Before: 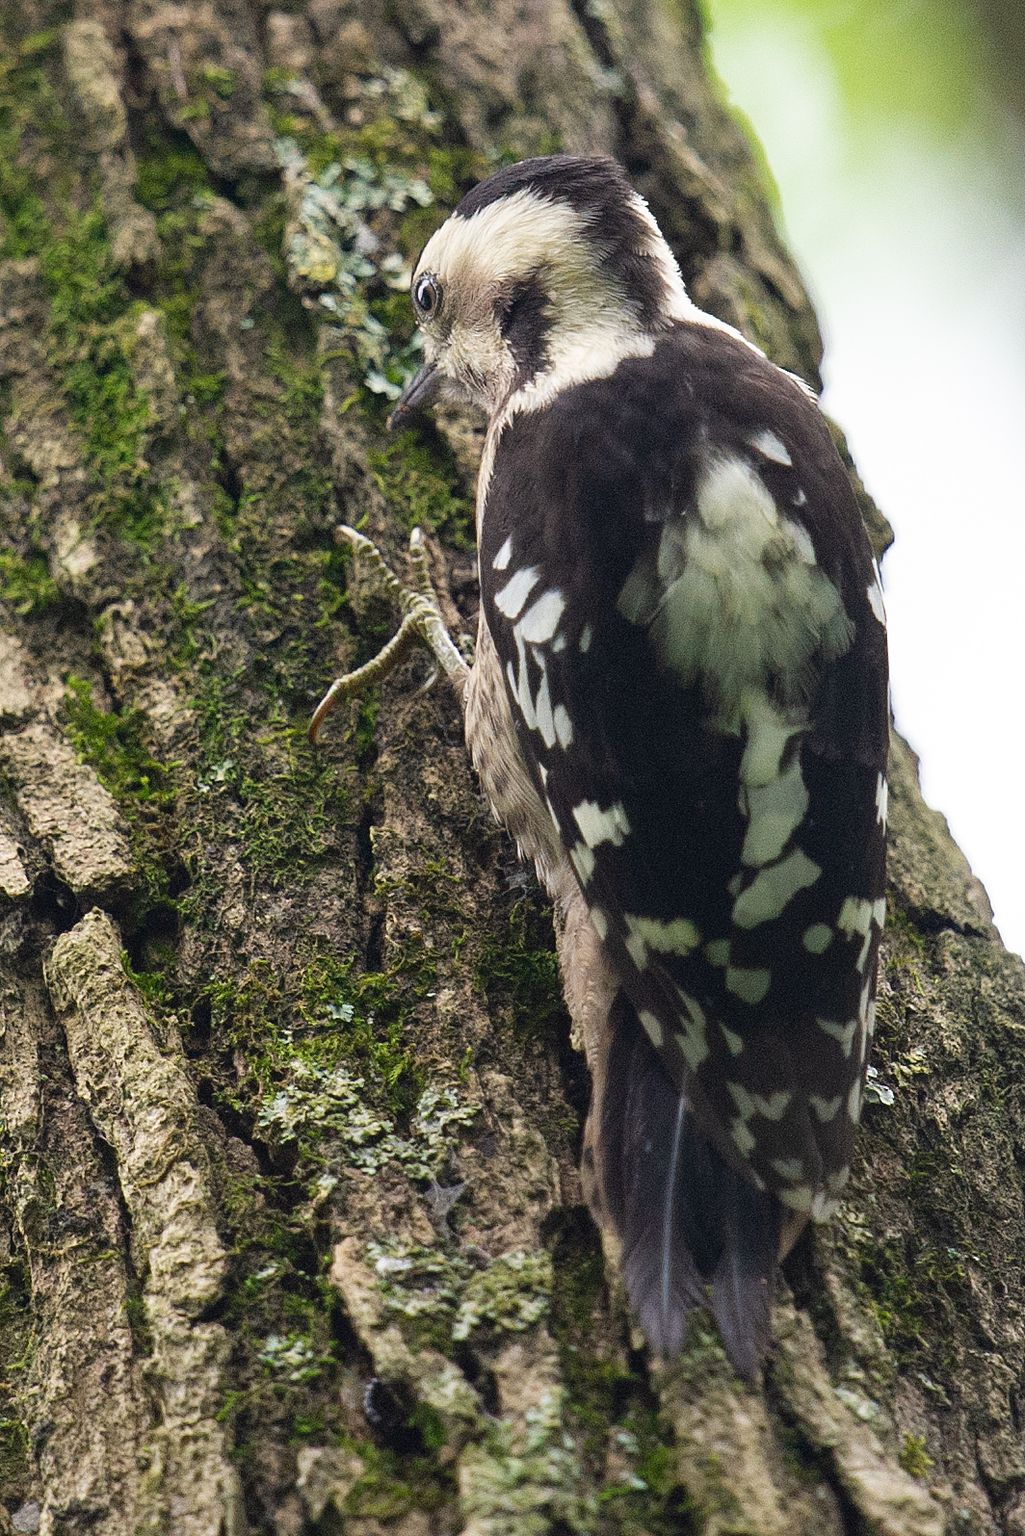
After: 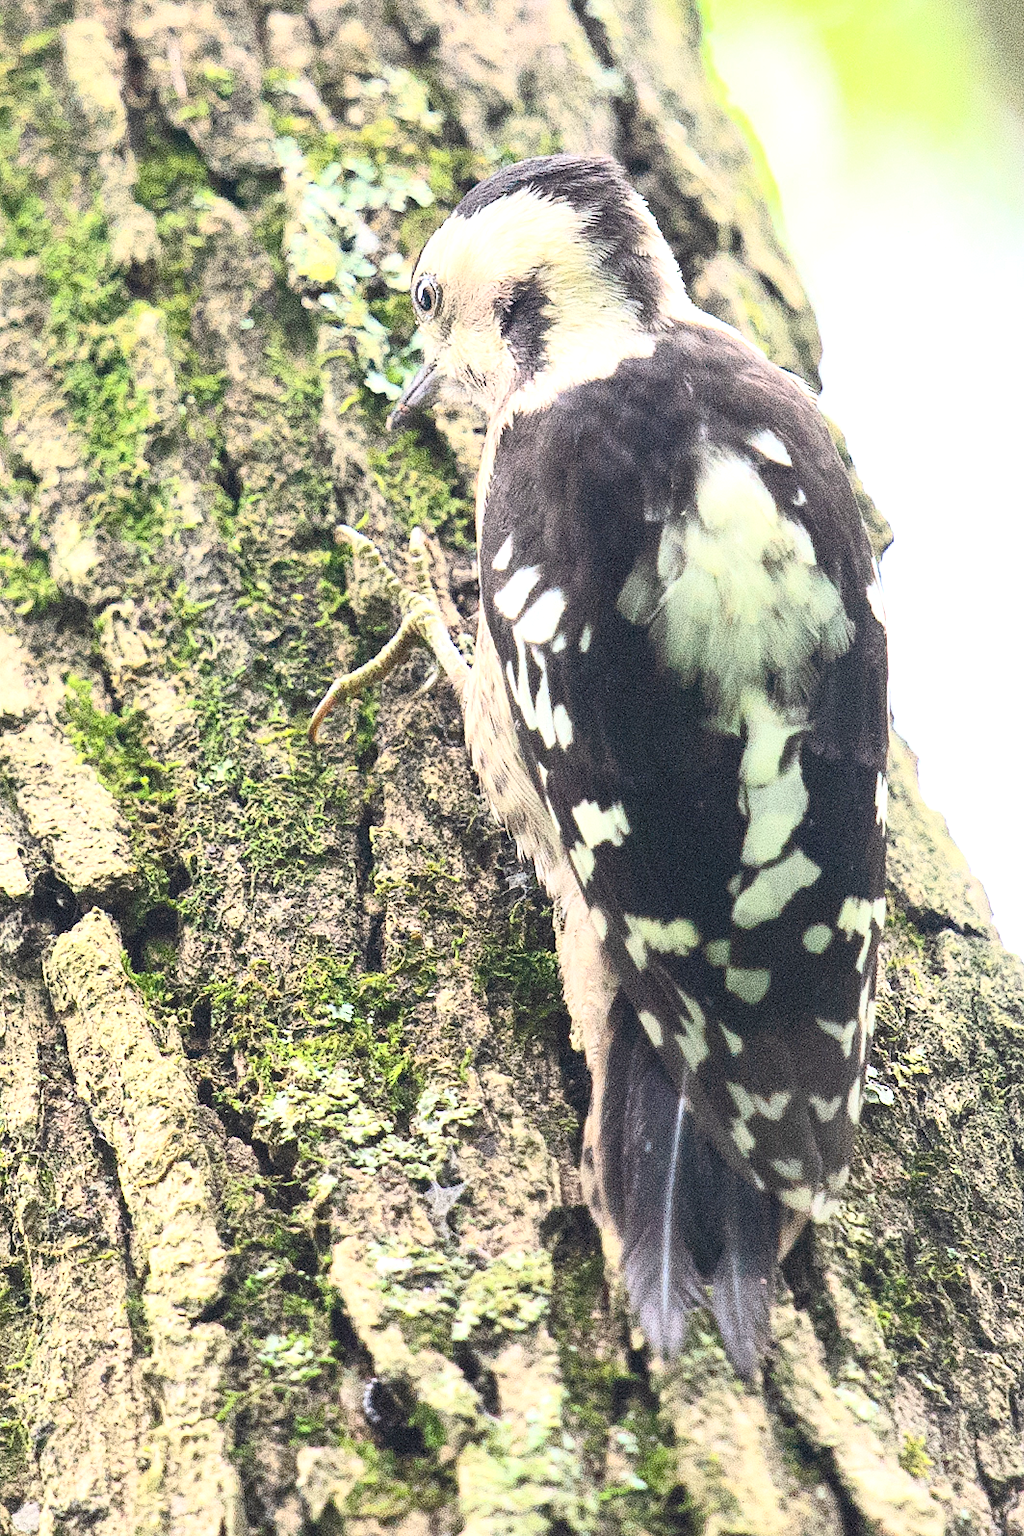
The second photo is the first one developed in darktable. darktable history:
exposure: black level correction 0.001, exposure 1 EV, compensate exposure bias true, compensate highlight preservation false
contrast brightness saturation: contrast 0.391, brightness 0.512
